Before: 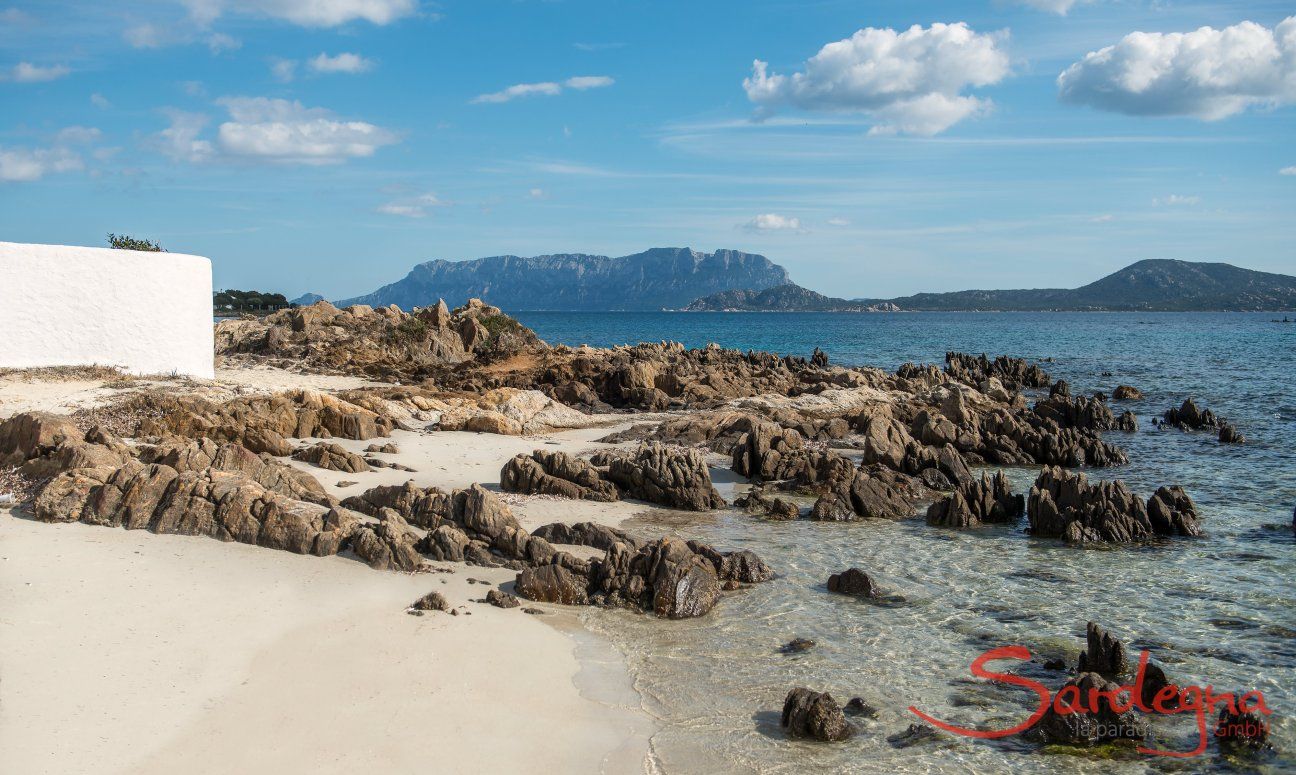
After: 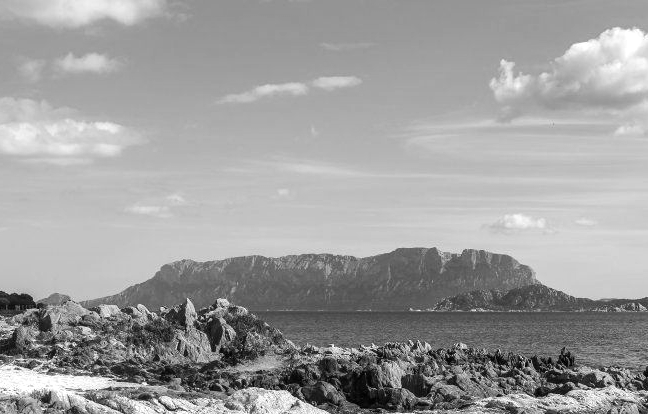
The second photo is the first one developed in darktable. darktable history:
monochrome: on, module defaults
tone equalizer: -8 EV -0.417 EV, -7 EV -0.389 EV, -6 EV -0.333 EV, -5 EV -0.222 EV, -3 EV 0.222 EV, -2 EV 0.333 EV, -1 EV 0.389 EV, +0 EV 0.417 EV, edges refinement/feathering 500, mask exposure compensation -1.57 EV, preserve details no
crop: left 19.556%, right 30.401%, bottom 46.458%
contrast brightness saturation: saturation -0.05
white balance: red 1.138, green 0.996, blue 0.812
